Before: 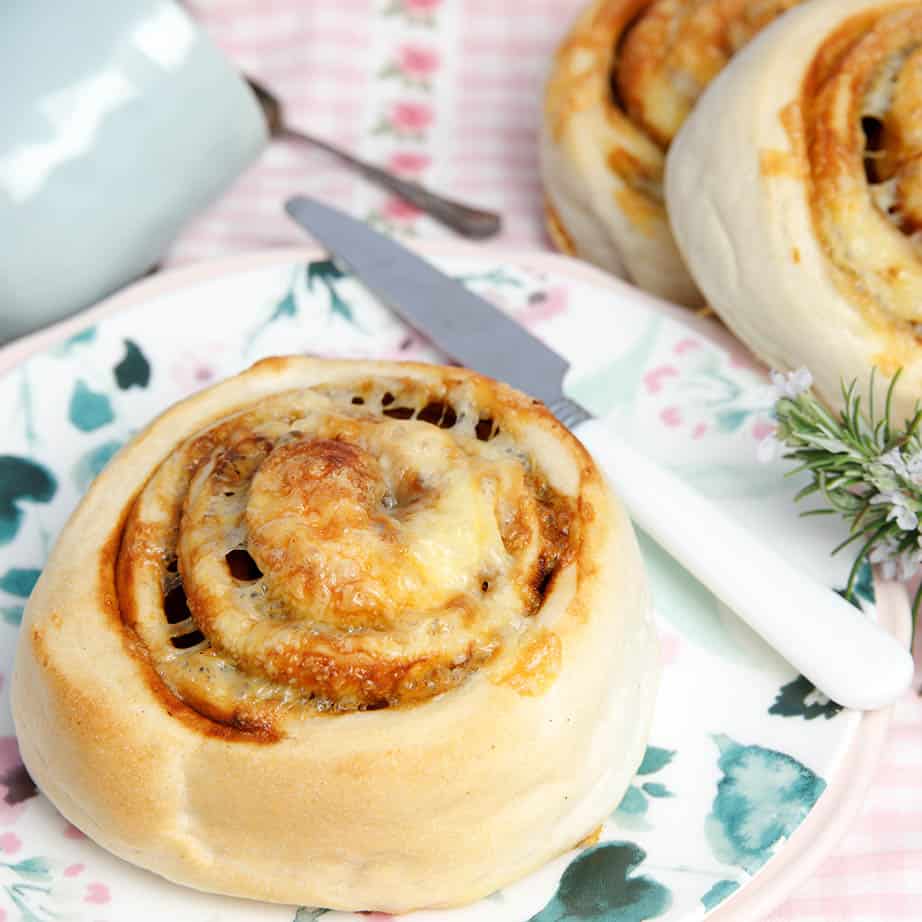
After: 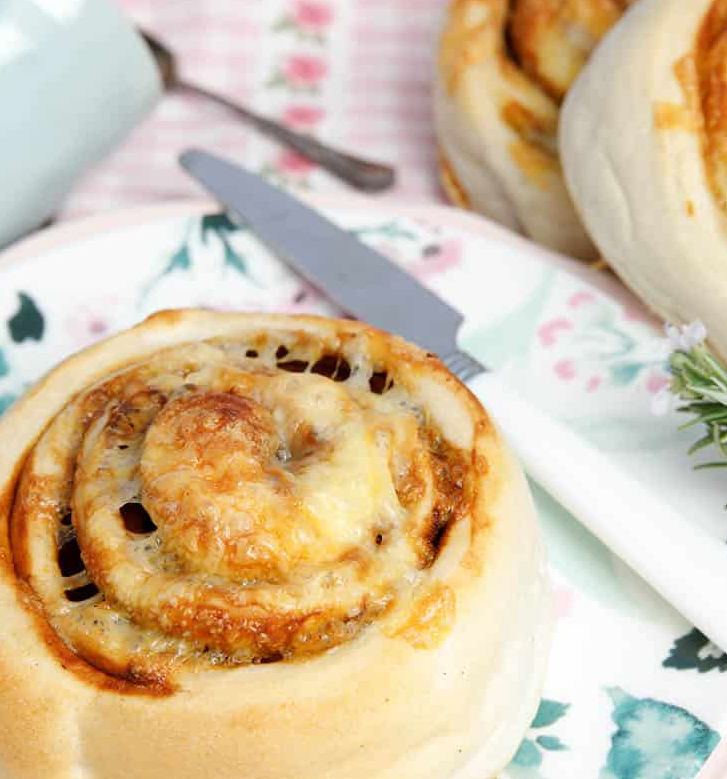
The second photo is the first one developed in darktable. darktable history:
crop: left 11.517%, top 5.18%, right 9.571%, bottom 10.296%
